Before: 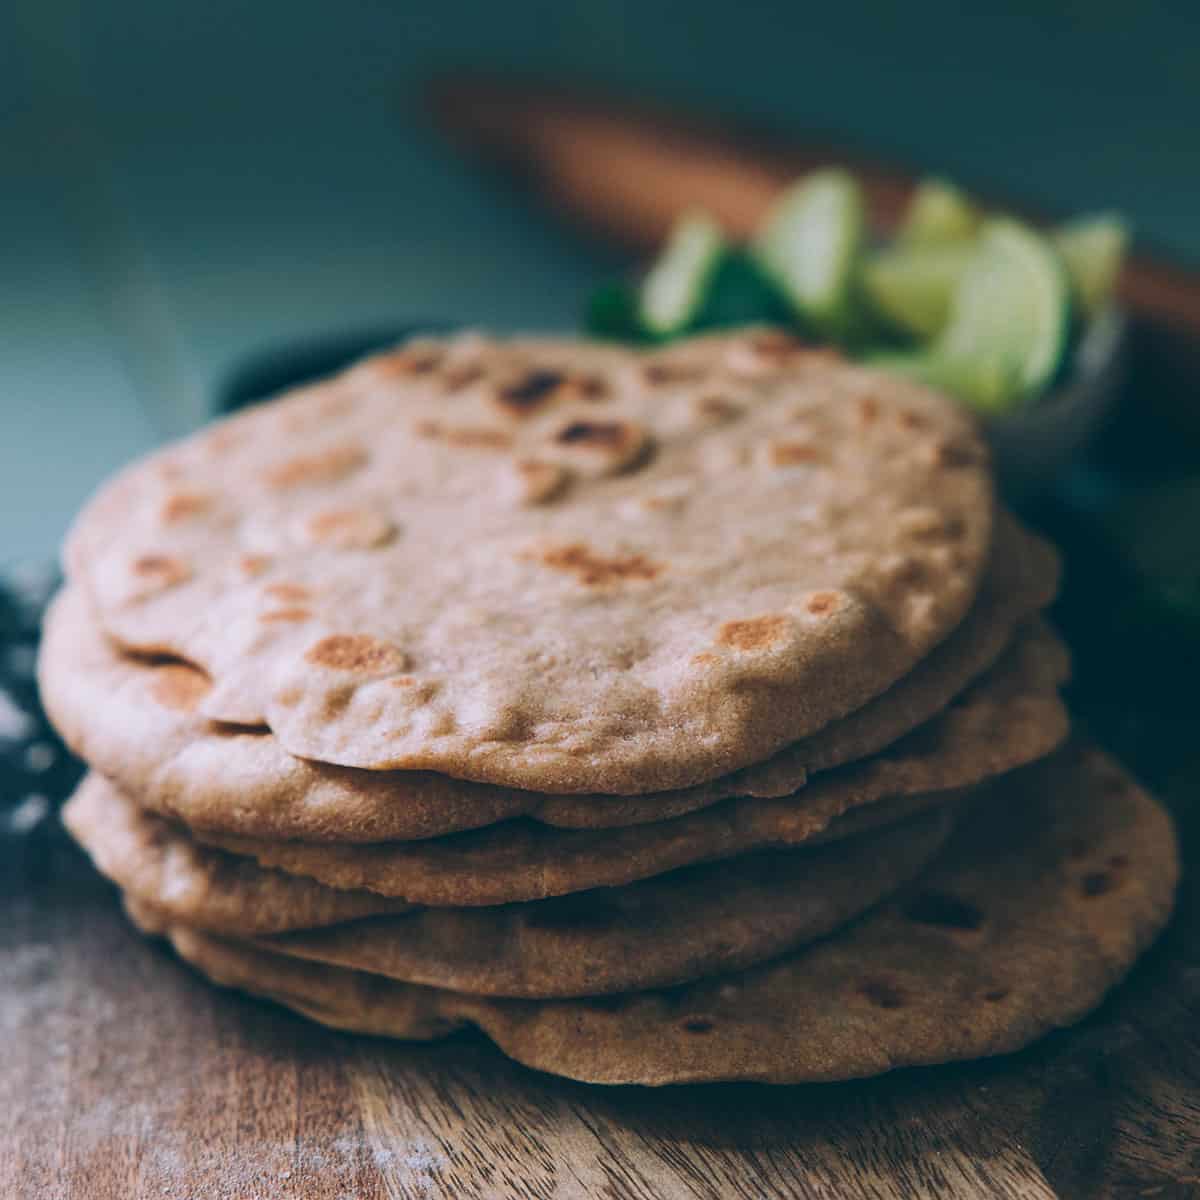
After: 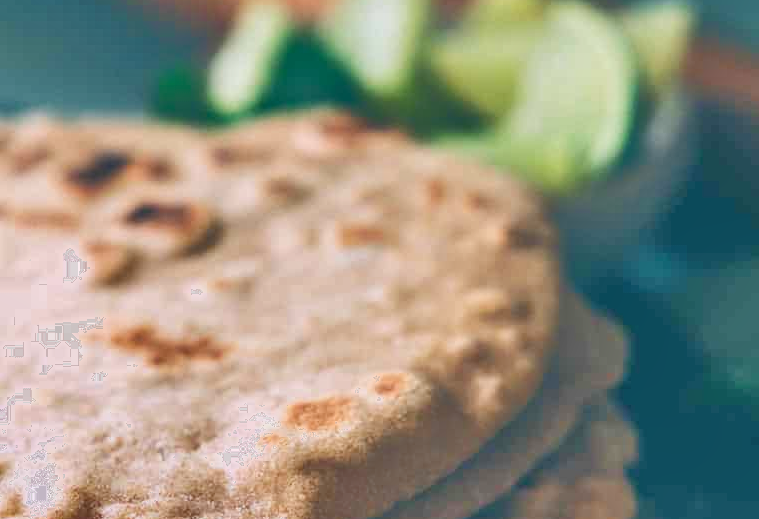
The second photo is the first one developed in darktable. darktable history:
shadows and highlights: soften with gaussian
exposure: black level correction 0, exposure 1.001 EV, compensate highlight preservation false
crop: left 36.147%, top 18.278%, right 0.549%, bottom 38.411%
filmic rgb: black relative exposure -14.99 EV, white relative exposure 3 EV, target black luminance 0%, hardness 9.2, latitude 98.11%, contrast 0.91, shadows ↔ highlights balance 0.616%
tone equalizer: -8 EV -0.501 EV, -7 EV -0.293 EV, -6 EV -0.107 EV, -5 EV 0.443 EV, -4 EV 0.954 EV, -3 EV 0.82 EV, -2 EV -0.009 EV, -1 EV 0.128 EV, +0 EV -0.01 EV
